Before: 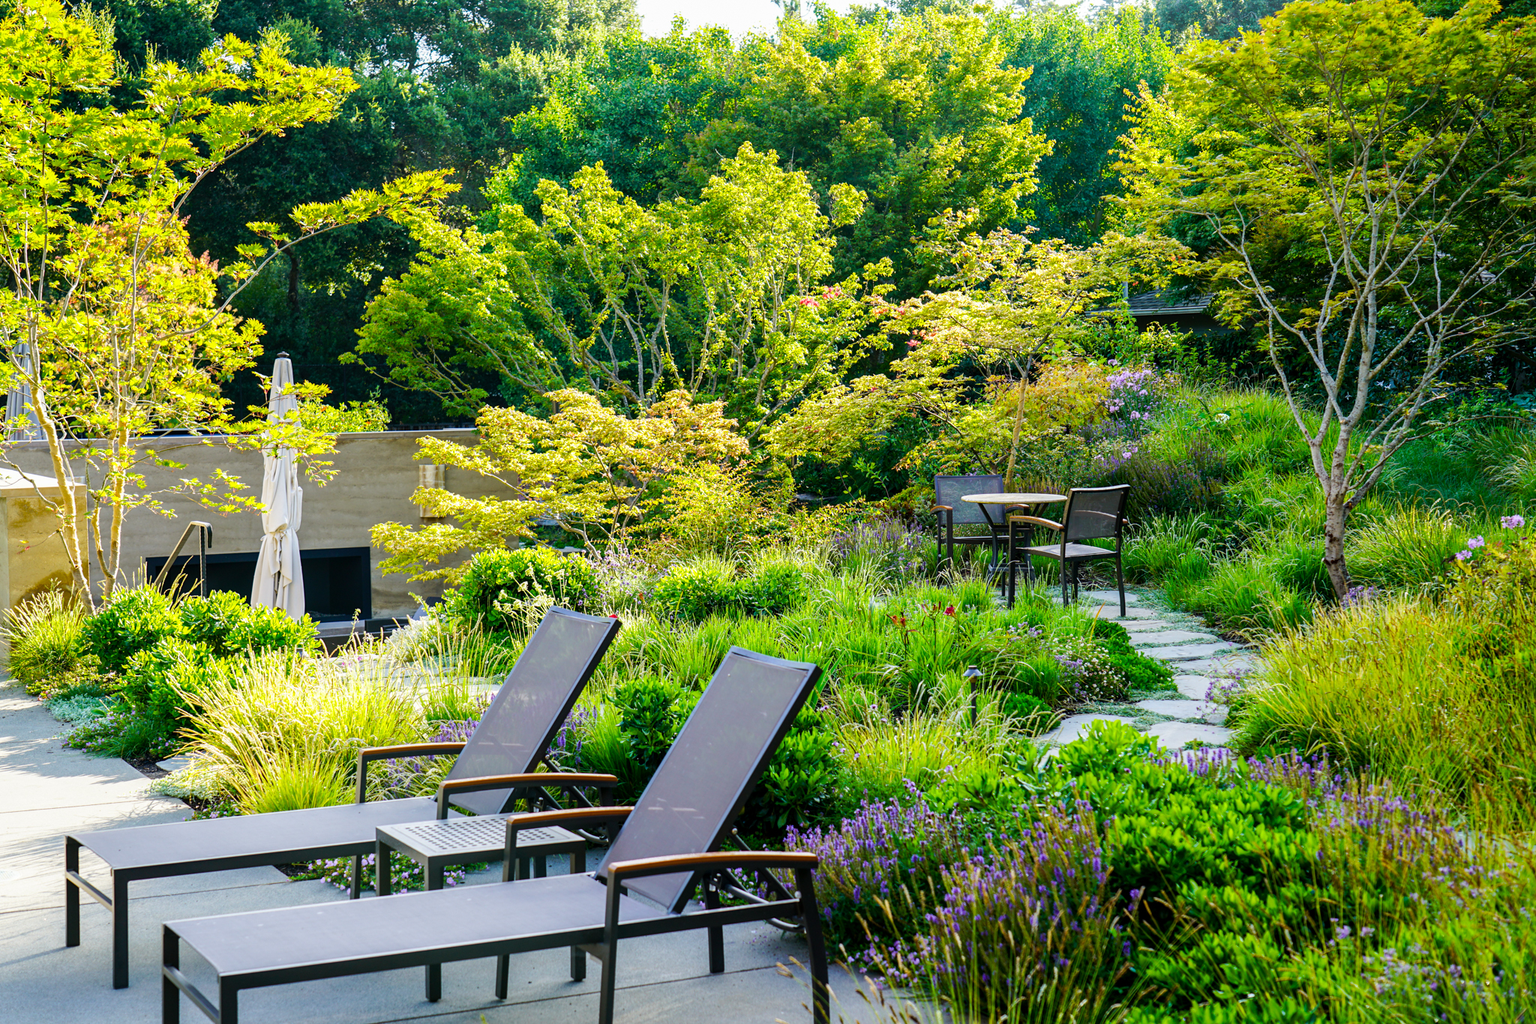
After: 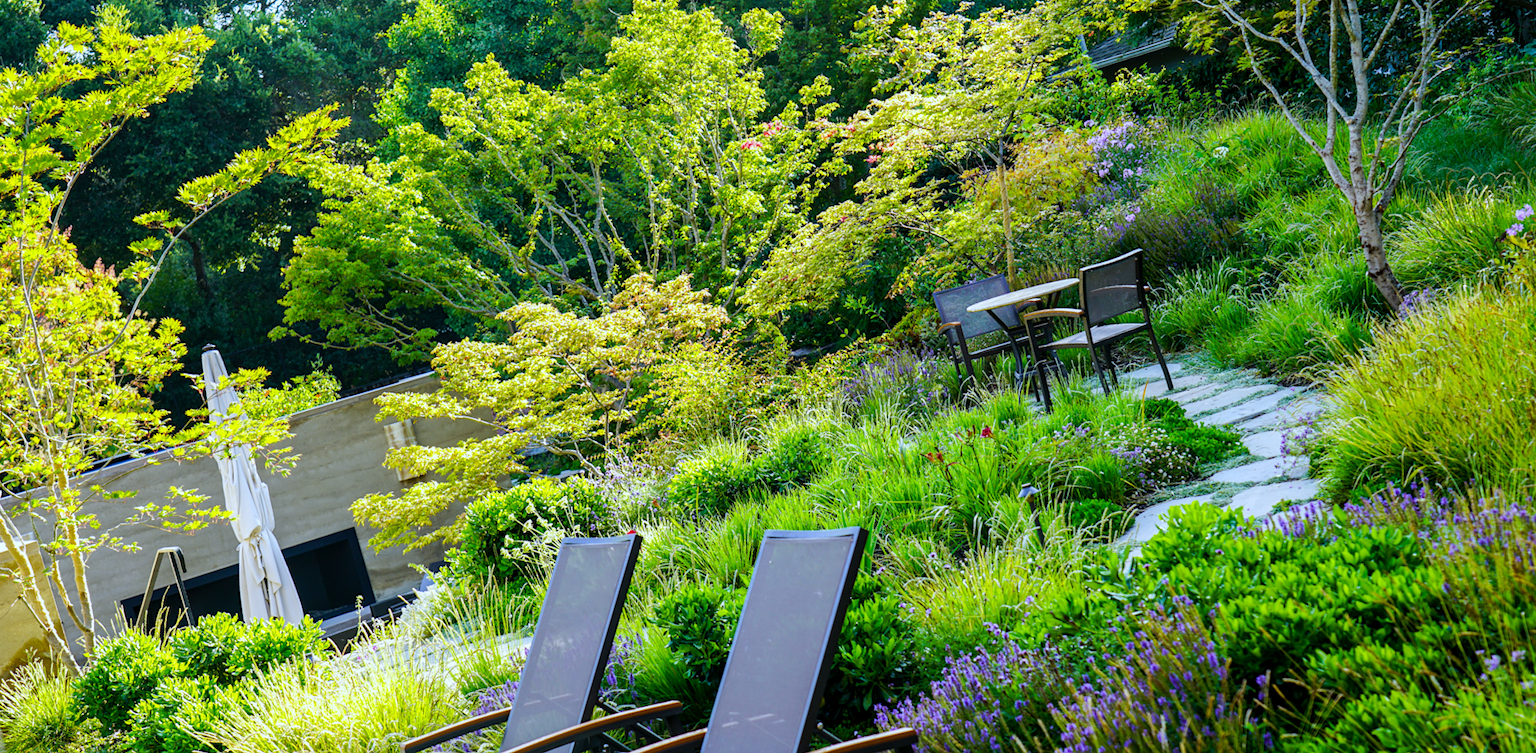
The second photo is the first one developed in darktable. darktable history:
white balance: red 0.924, blue 1.095
rotate and perspective: rotation -14.8°, crop left 0.1, crop right 0.903, crop top 0.25, crop bottom 0.748
exposure: compensate highlight preservation false
